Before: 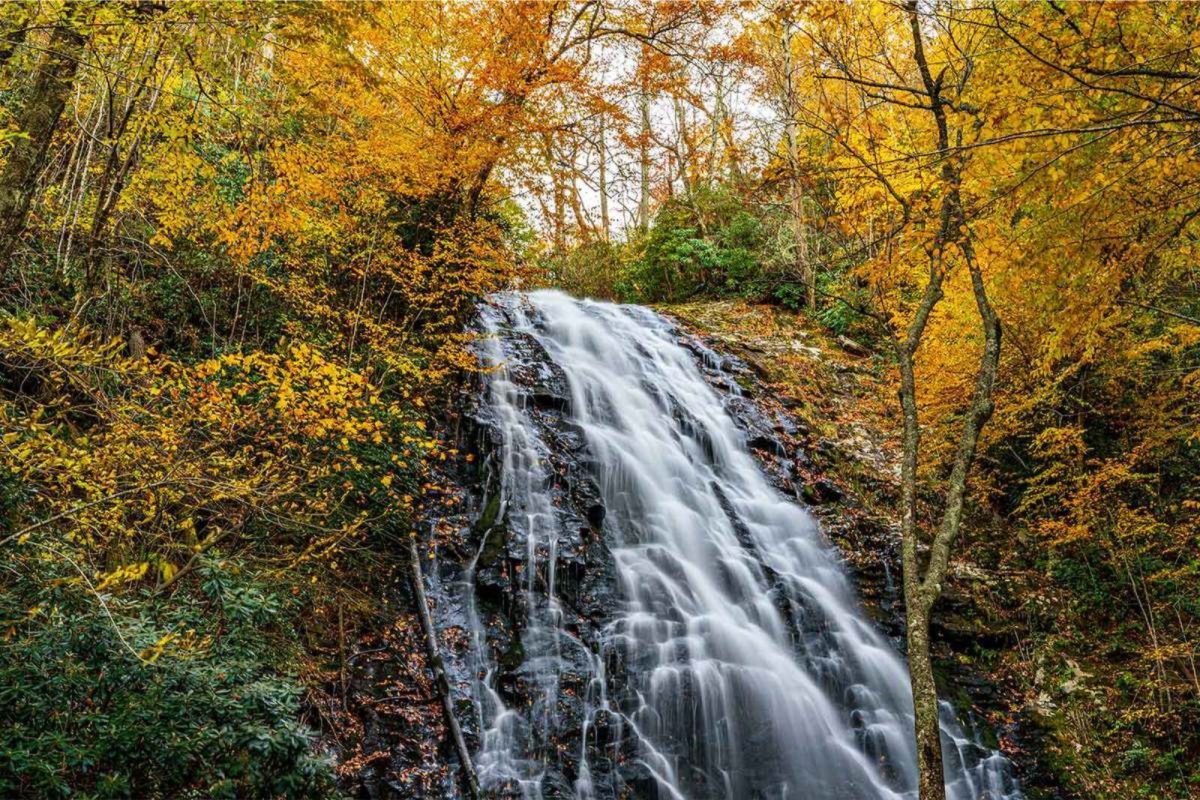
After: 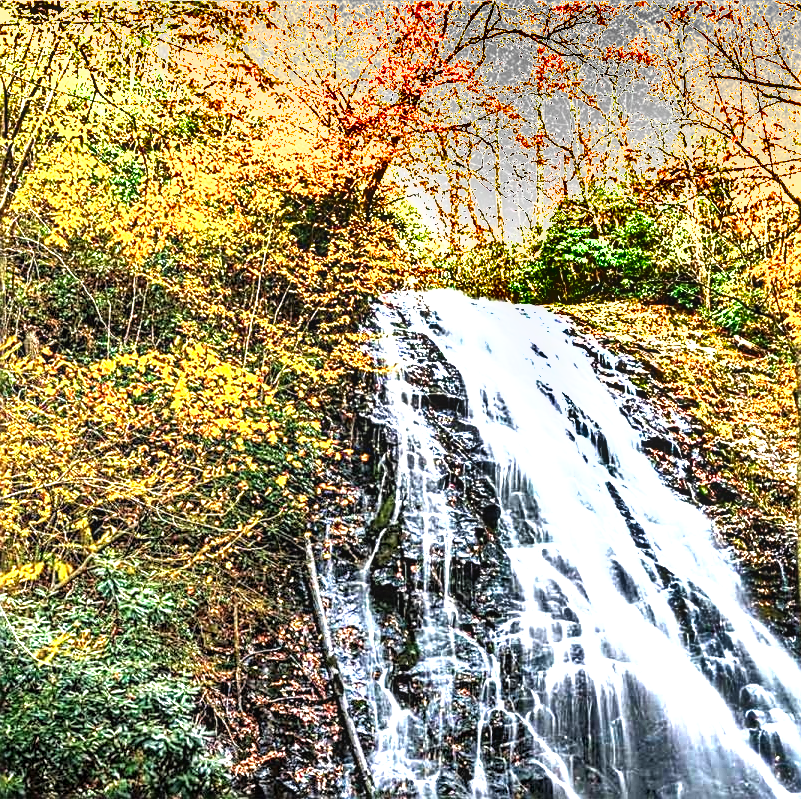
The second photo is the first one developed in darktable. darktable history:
exposure: black level correction 0, exposure 1.447 EV, compensate highlight preservation false
shadows and highlights: shadows 39.83, highlights -54.2, low approximation 0.01, soften with gaussian
sharpen: amount 0.751
color calibration: illuminant same as pipeline (D50), adaptation none (bypass), x 0.332, y 0.334, temperature 5023.63 K, saturation algorithm version 1 (2020)
local contrast: on, module defaults
tone equalizer: -8 EV -0.73 EV, -7 EV -0.672 EV, -6 EV -0.596 EV, -5 EV -0.378 EV, -3 EV 0.366 EV, -2 EV 0.6 EV, -1 EV 0.675 EV, +0 EV 0.734 EV, luminance estimator HSV value / RGB max
crop and rotate: left 8.833%, right 24.392%
levels: mode automatic, levels [0.129, 0.519, 0.867]
